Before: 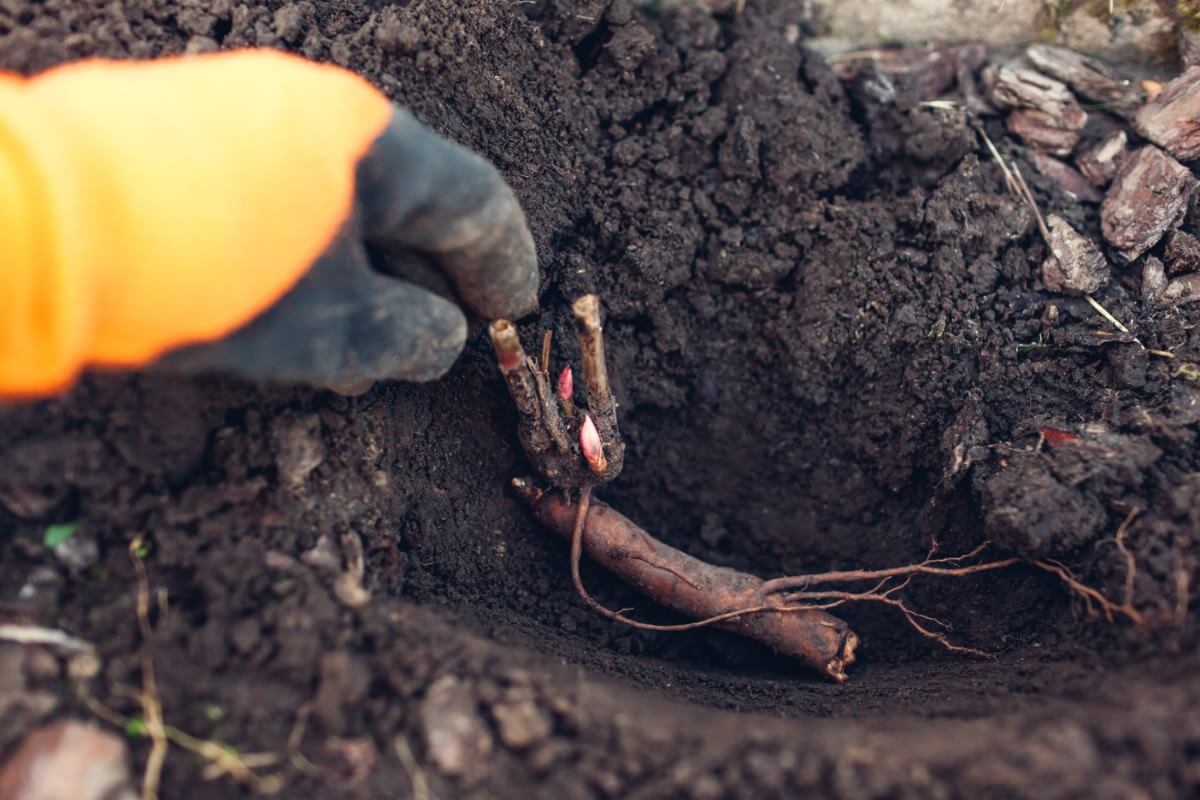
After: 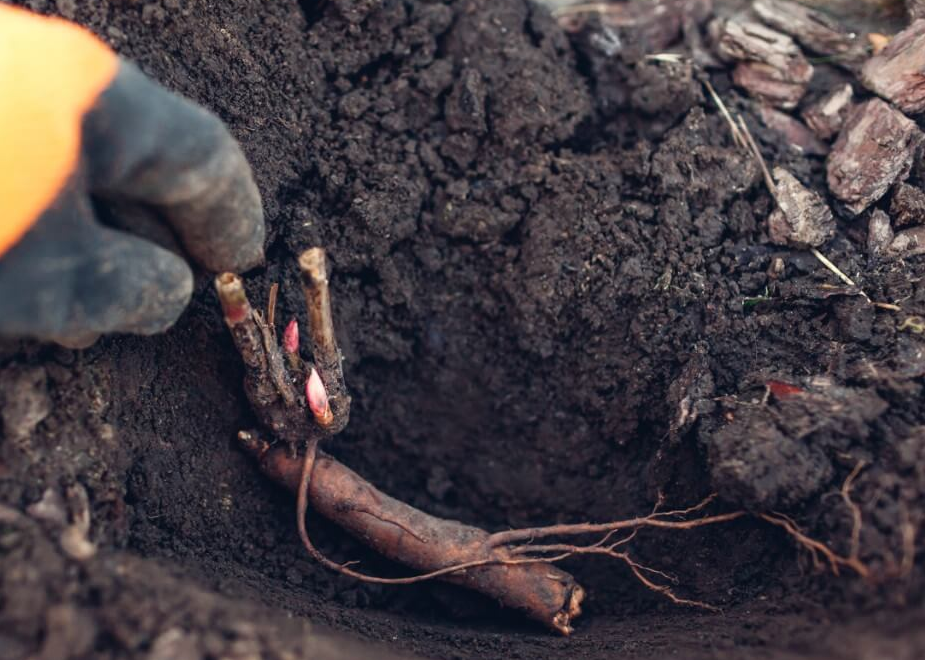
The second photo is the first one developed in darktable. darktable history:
crop: left 22.911%, top 5.88%, bottom 11.544%
